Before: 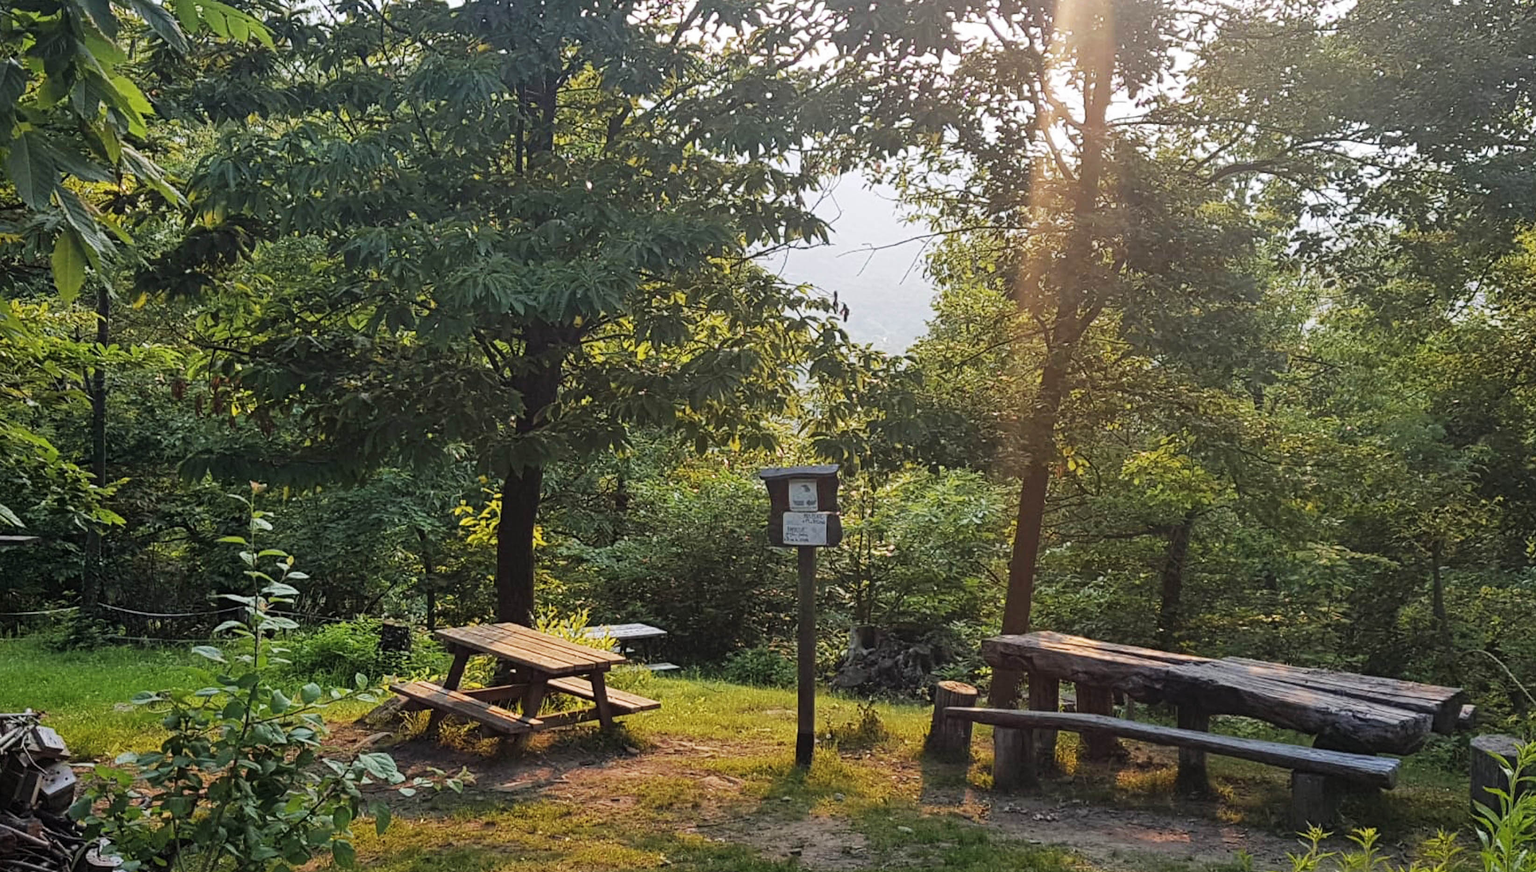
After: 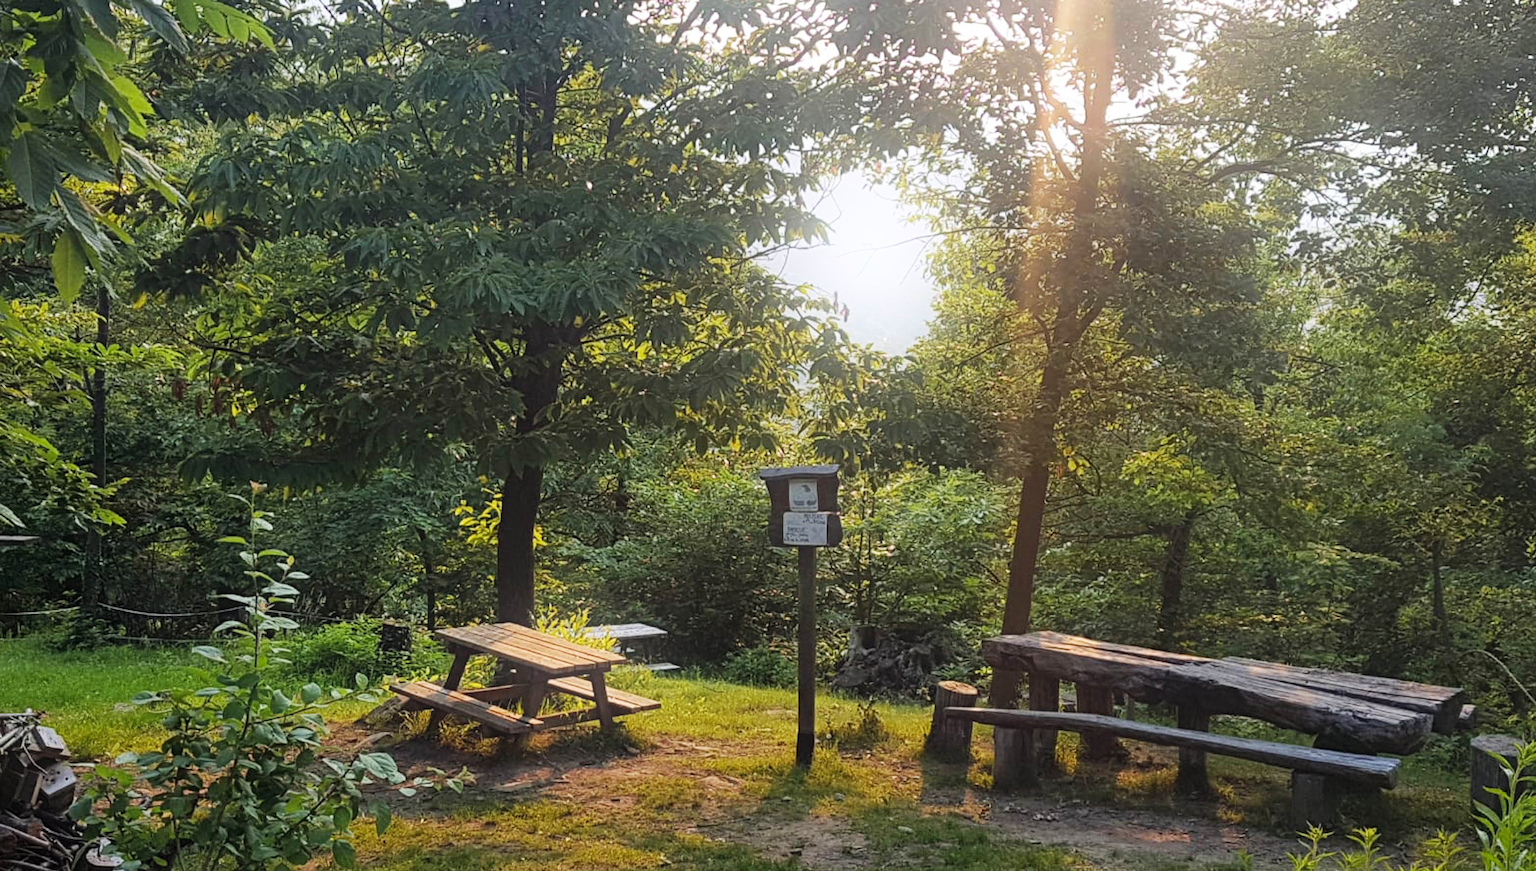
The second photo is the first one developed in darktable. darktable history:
rotate and perspective: automatic cropping original format, crop left 0, crop top 0
bloom: on, module defaults
